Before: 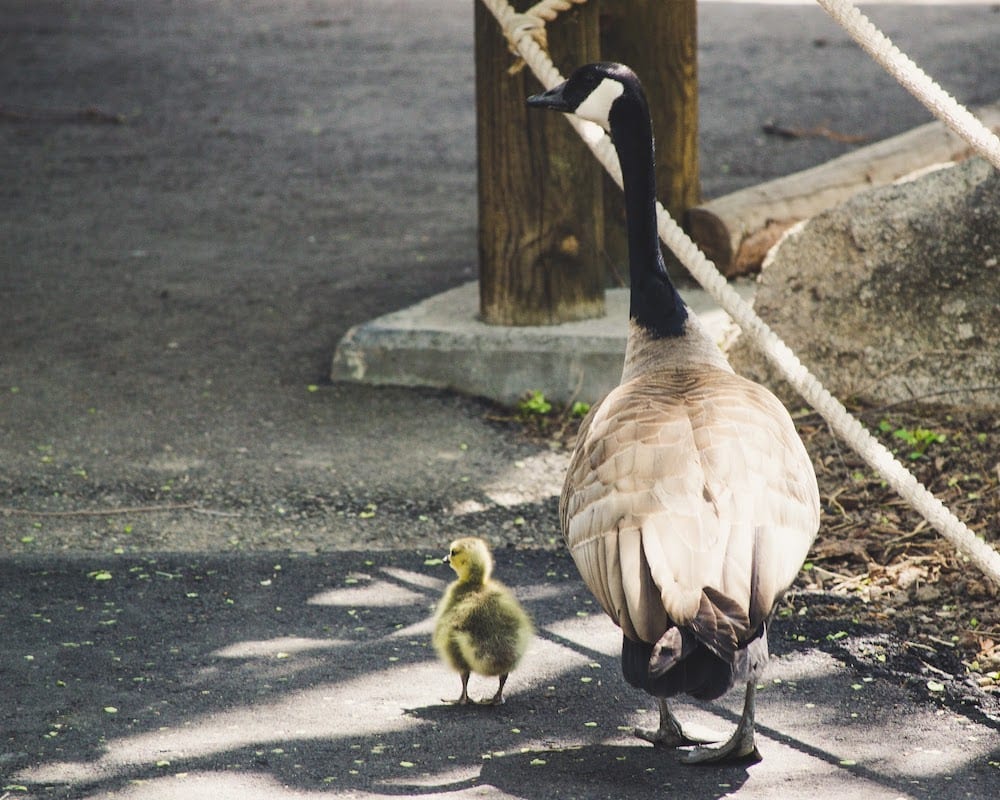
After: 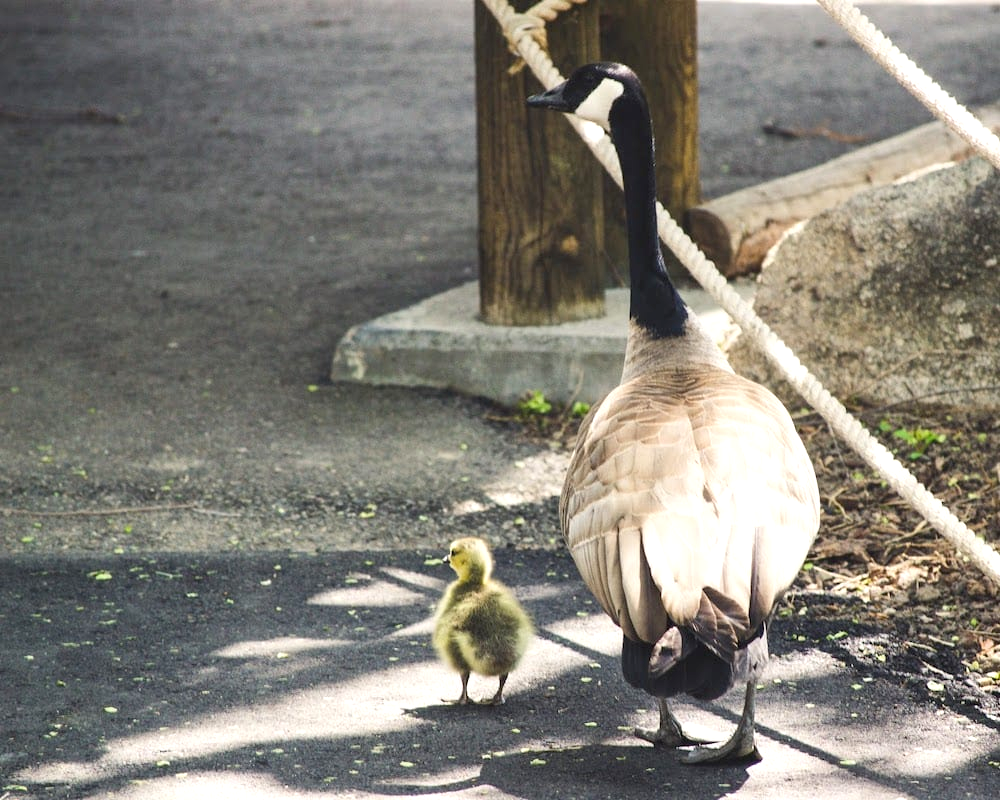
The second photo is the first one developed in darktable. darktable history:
exposure: black level correction 0.004, exposure 0.381 EV, compensate highlight preservation false
